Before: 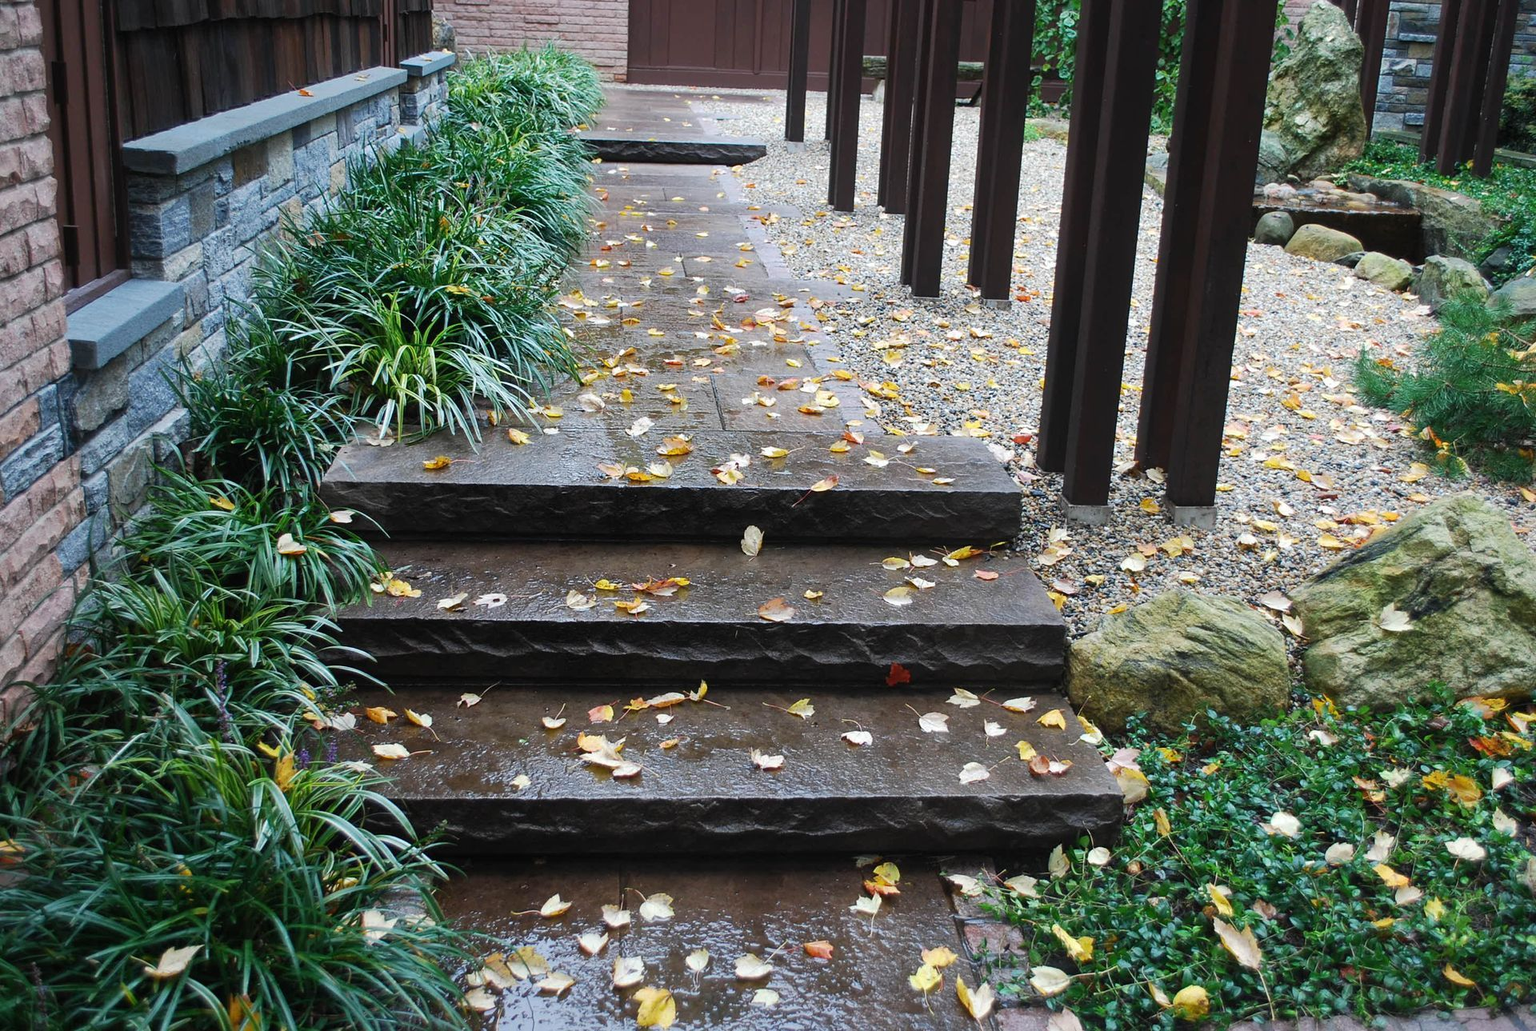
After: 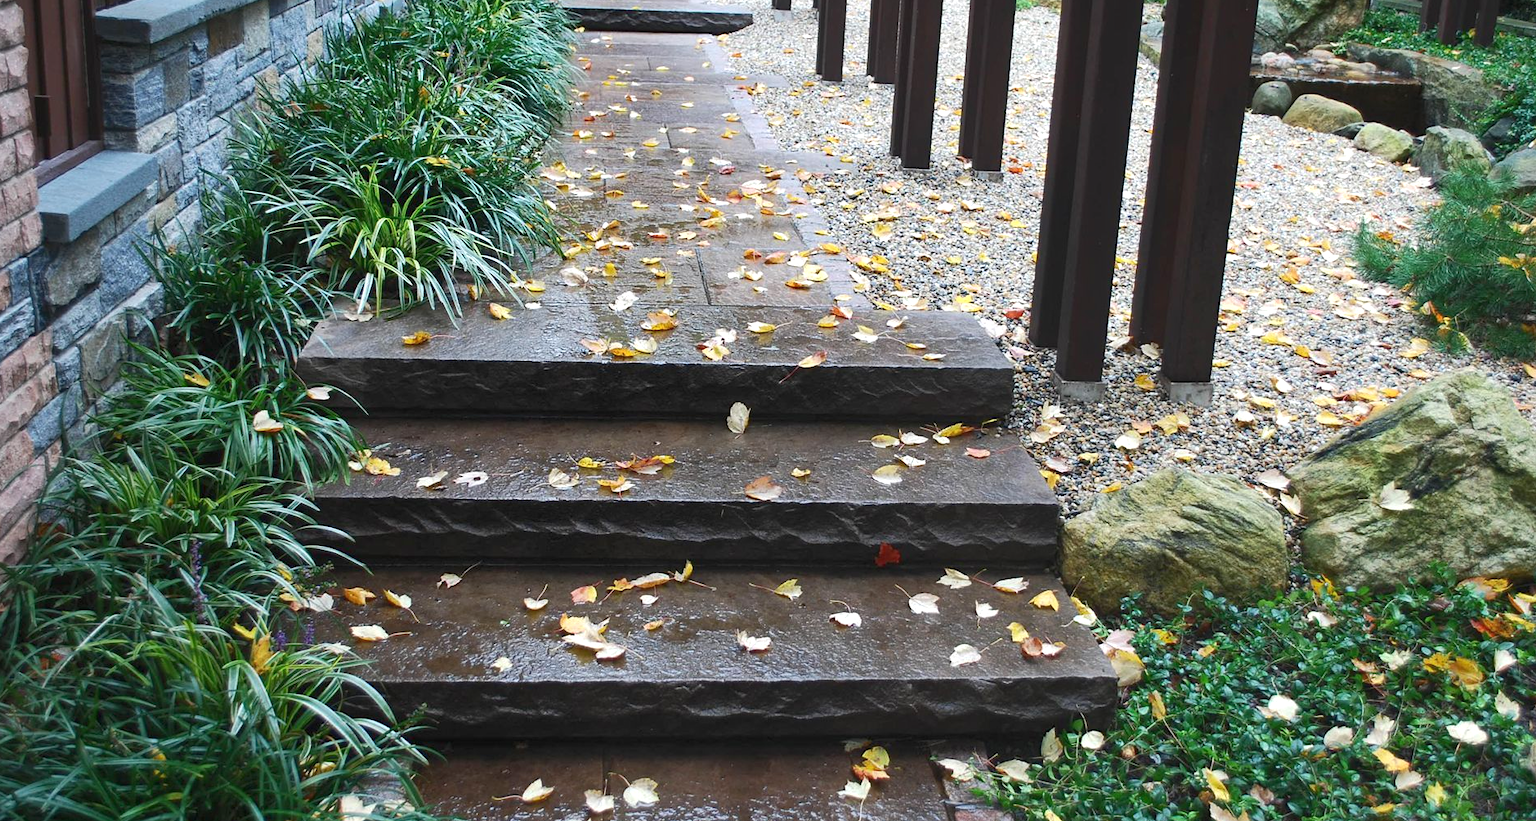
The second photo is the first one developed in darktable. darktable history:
crop and rotate: left 1.931%, top 12.808%, right 0.18%, bottom 9.196%
exposure: black level correction 0, exposure 0.499 EV, compensate highlight preservation false
tone equalizer: -8 EV 0.239 EV, -7 EV 0.38 EV, -6 EV 0.455 EV, -5 EV 0.235 EV, -3 EV -0.25 EV, -2 EV -0.399 EV, -1 EV -0.399 EV, +0 EV -0.222 EV
